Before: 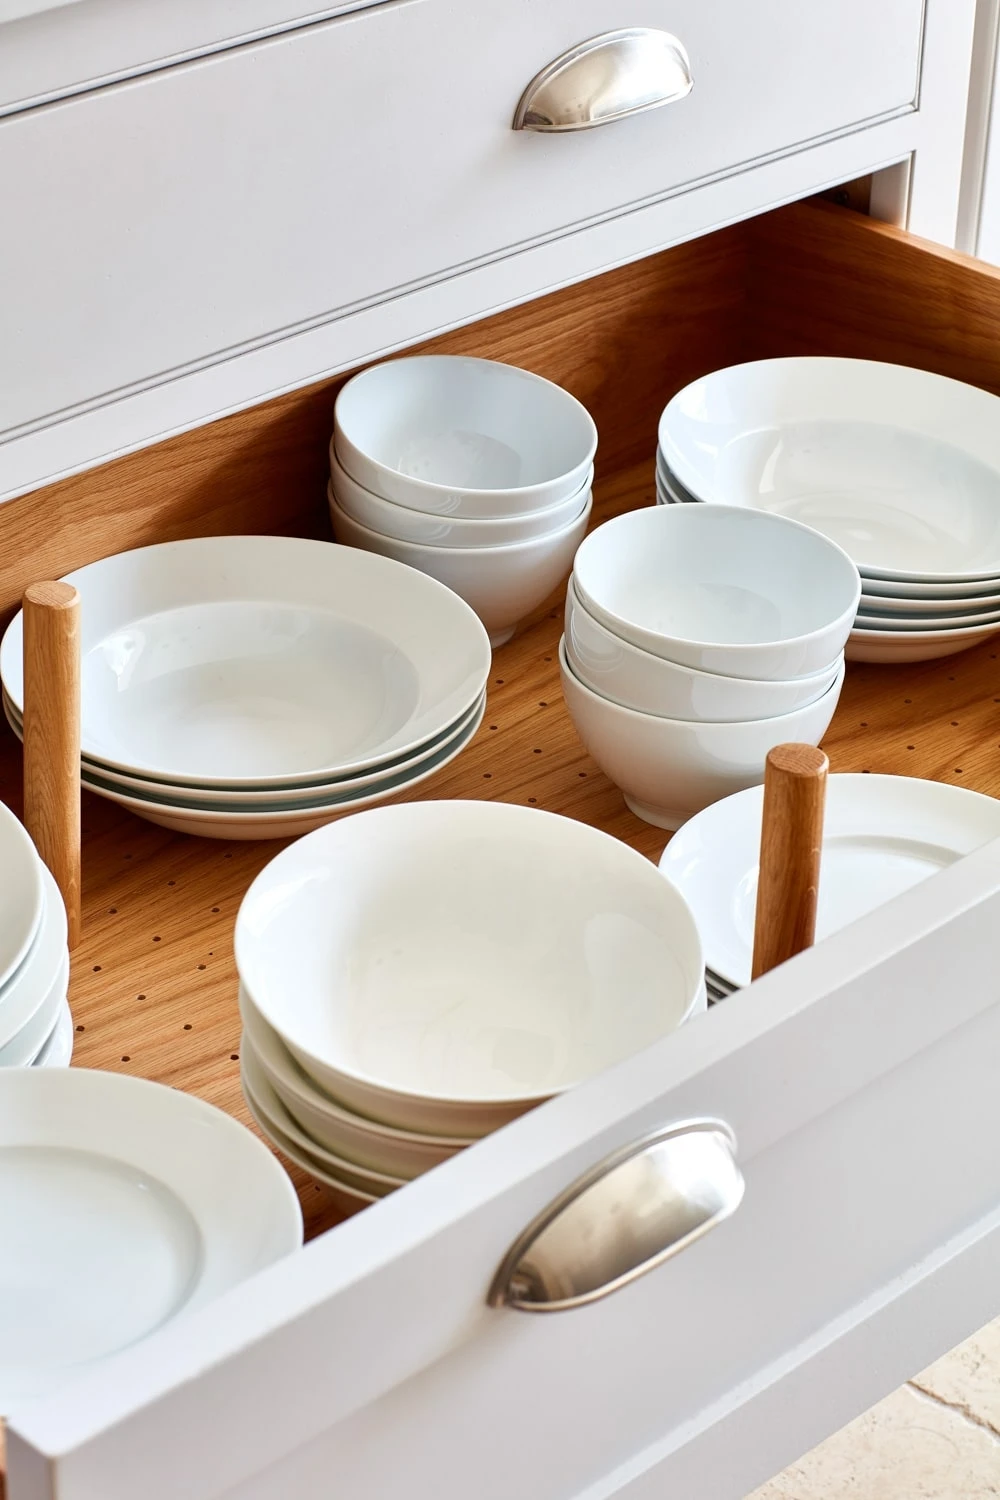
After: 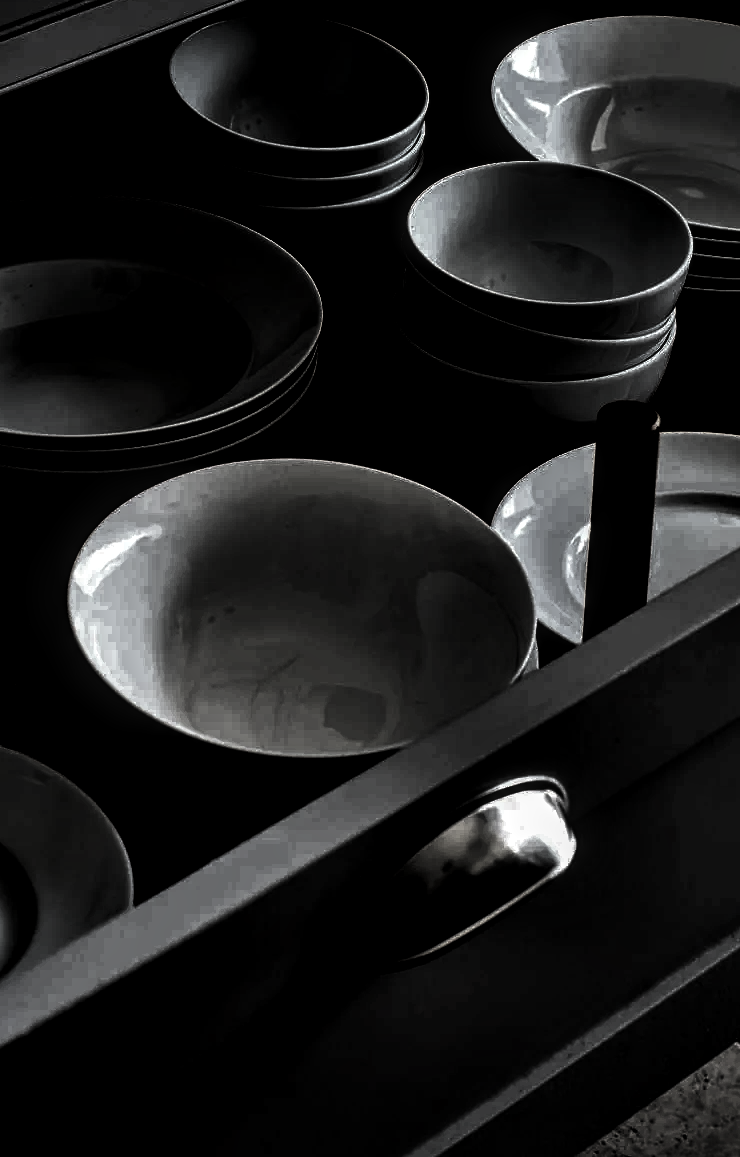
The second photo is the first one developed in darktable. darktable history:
local contrast: detail 140%
crop: left 16.871%, top 22.857%, right 9.116%
levels: levels [0.721, 0.937, 0.997]
